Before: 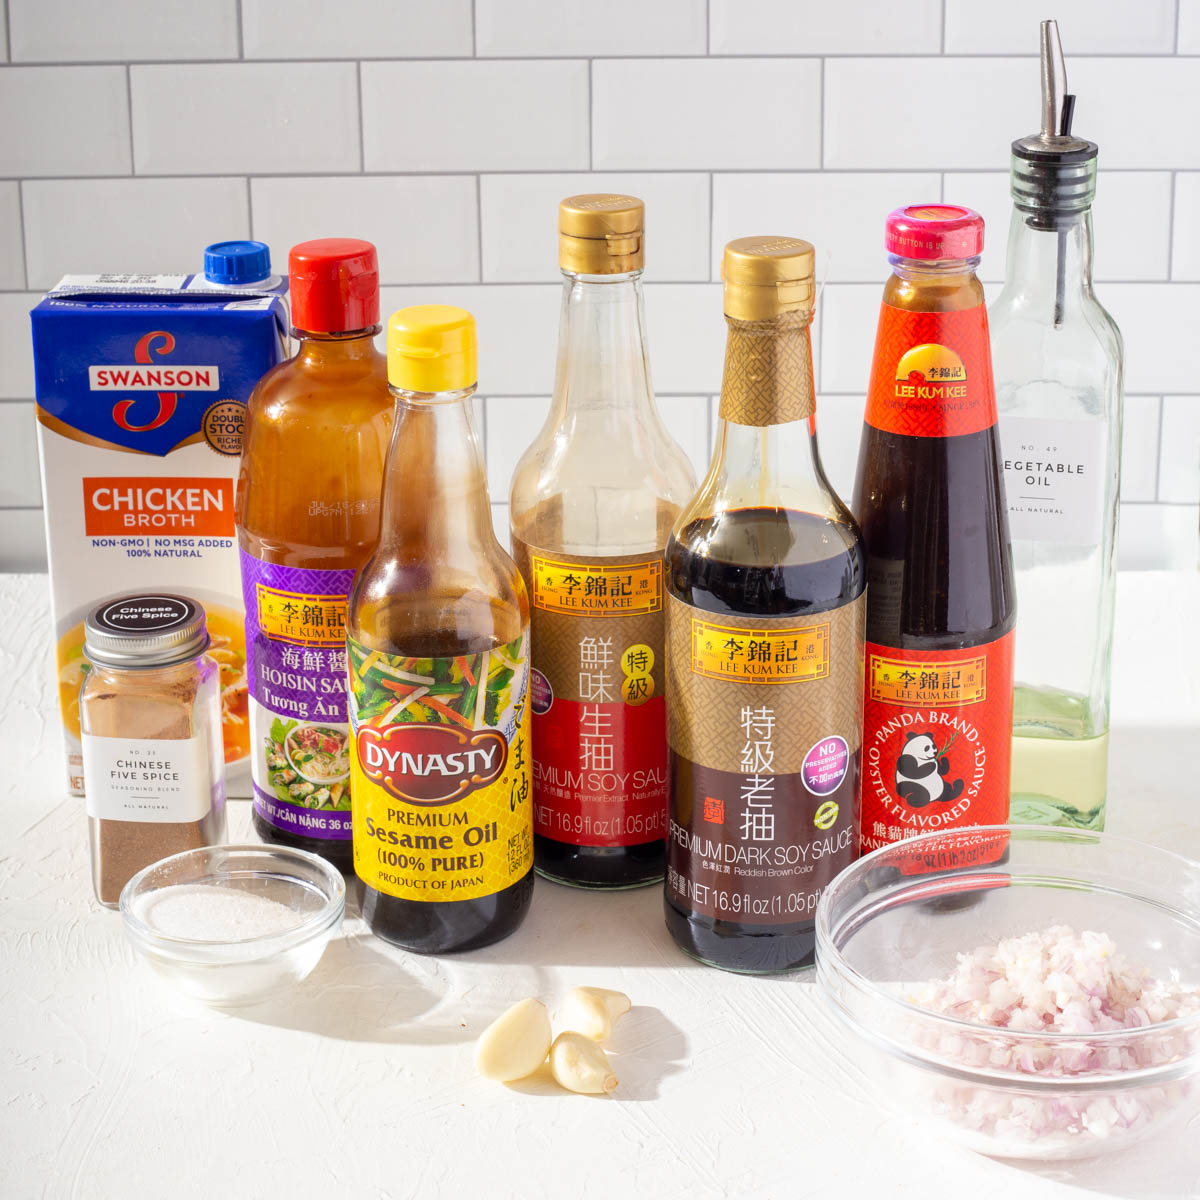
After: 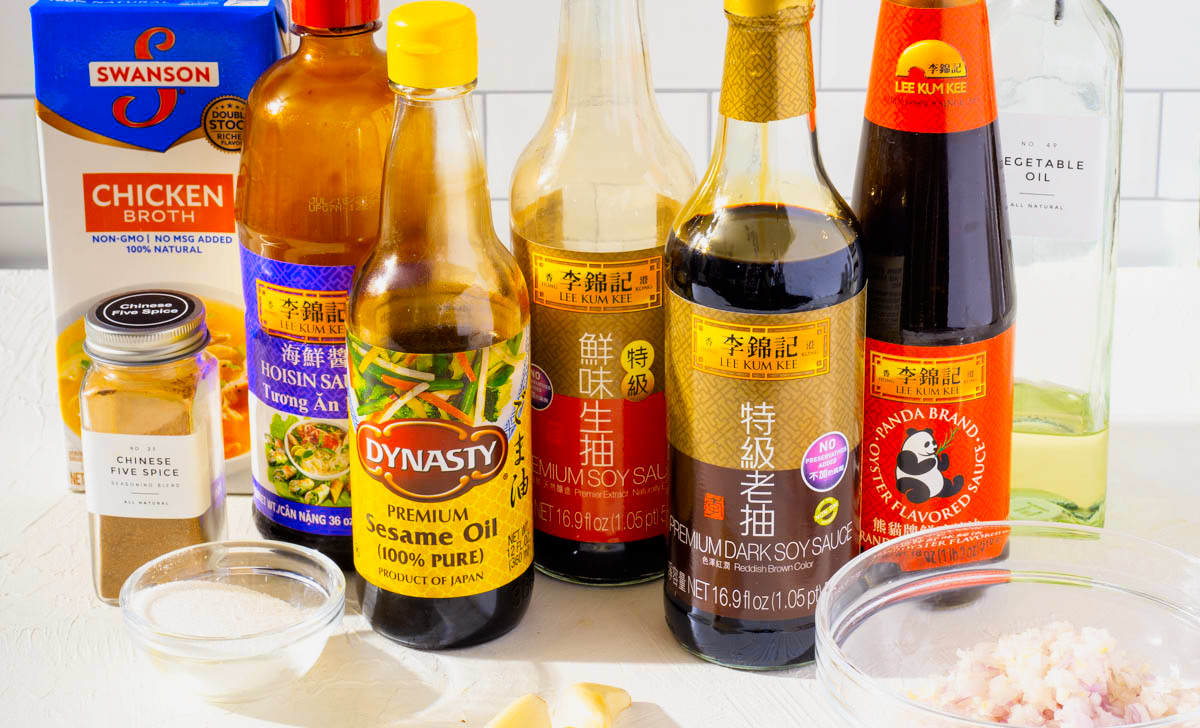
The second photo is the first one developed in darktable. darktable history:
filmic rgb: black relative exposure -8.07 EV, white relative exposure 3 EV, hardness 5.35, contrast 1.25
crop and rotate: top 25.357%, bottom 13.942%
color contrast: green-magenta contrast 1.12, blue-yellow contrast 1.95, unbound 0
